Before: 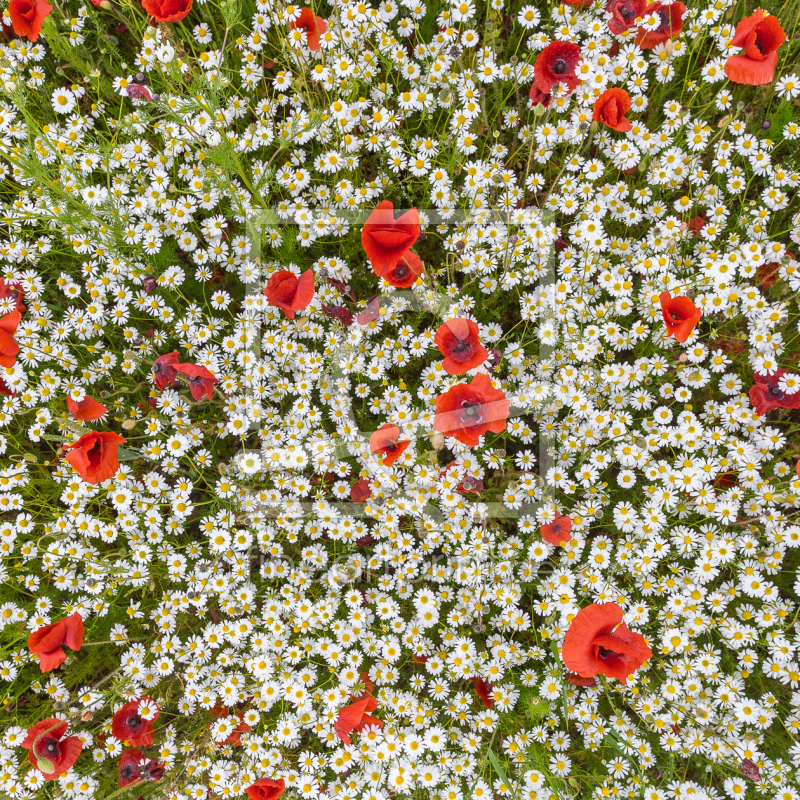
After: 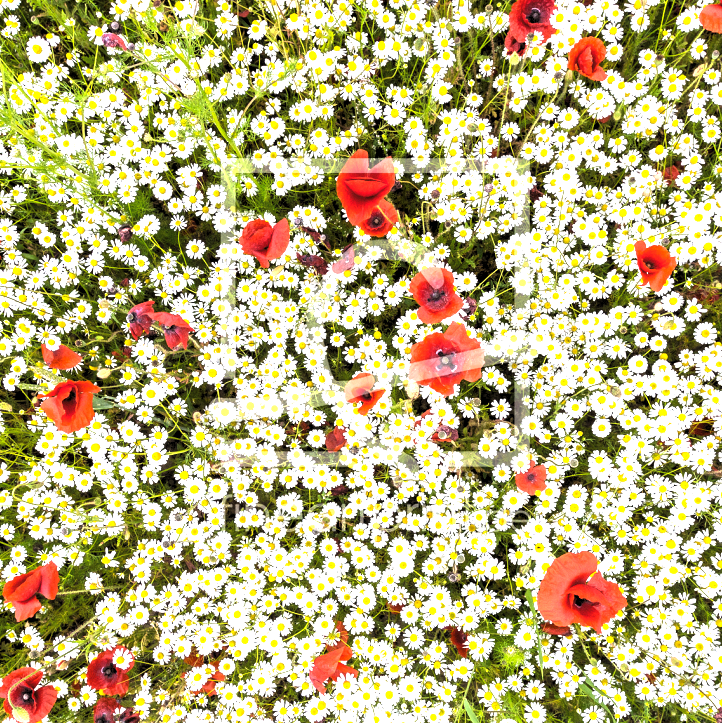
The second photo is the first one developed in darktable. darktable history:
levels: levels [0.182, 0.542, 0.902]
exposure: exposure 1 EV, compensate exposure bias true, compensate highlight preservation false
crop: left 3.238%, top 6.406%, right 6.459%, bottom 3.212%
